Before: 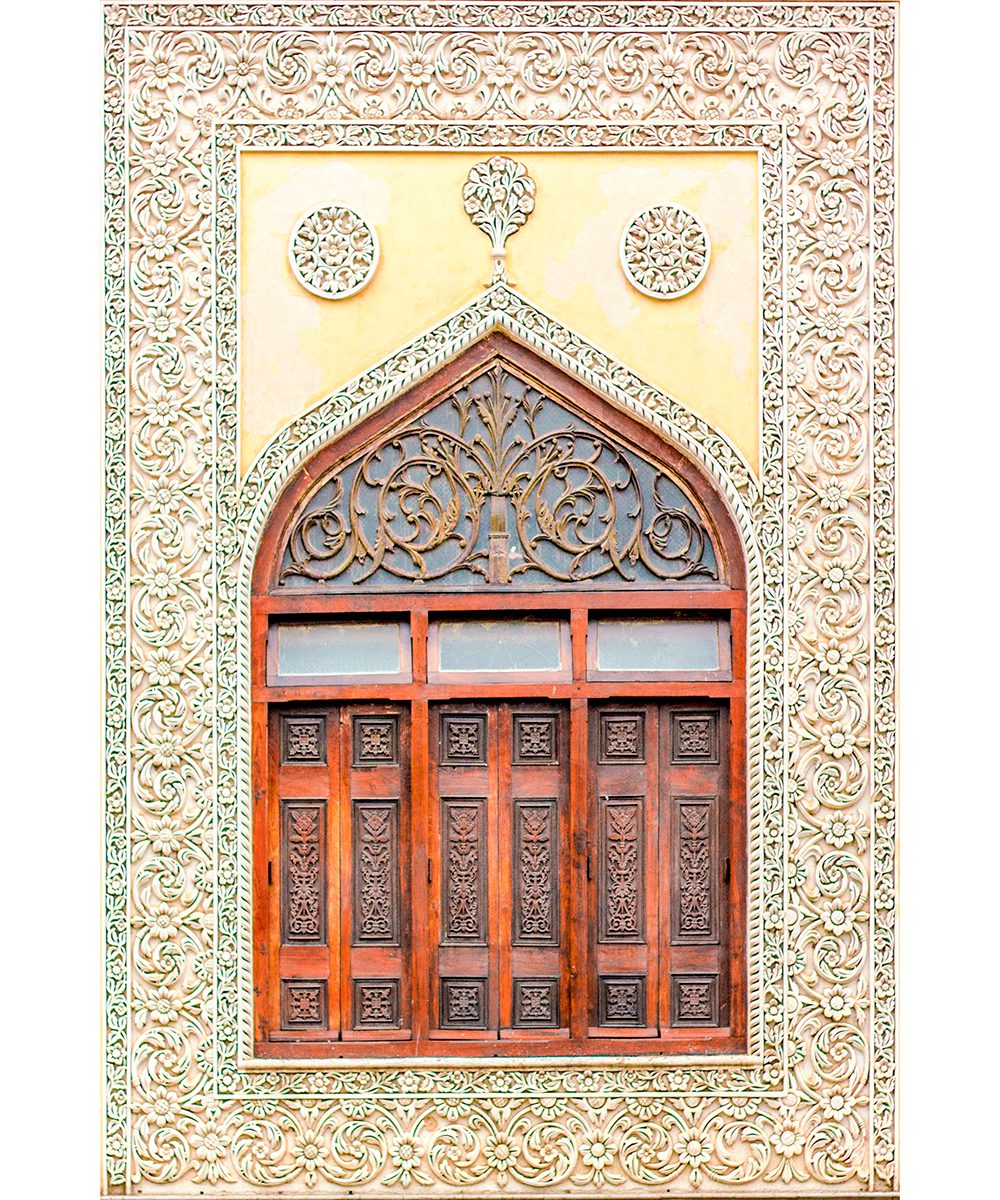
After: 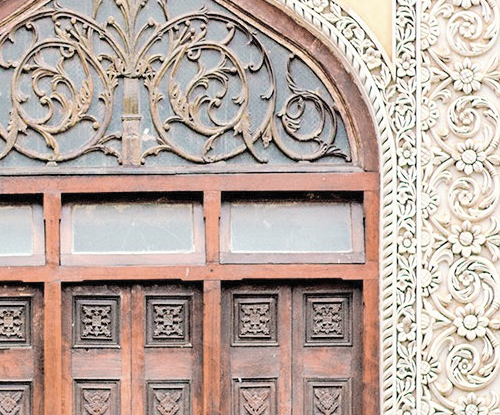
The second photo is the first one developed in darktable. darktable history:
base curve: curves: ch0 [(0, 0) (0.283, 0.295) (1, 1)], preserve colors none
contrast brightness saturation: brightness 0.185, saturation -0.484
crop: left 36.779%, top 34.86%, right 13.138%, bottom 30.528%
